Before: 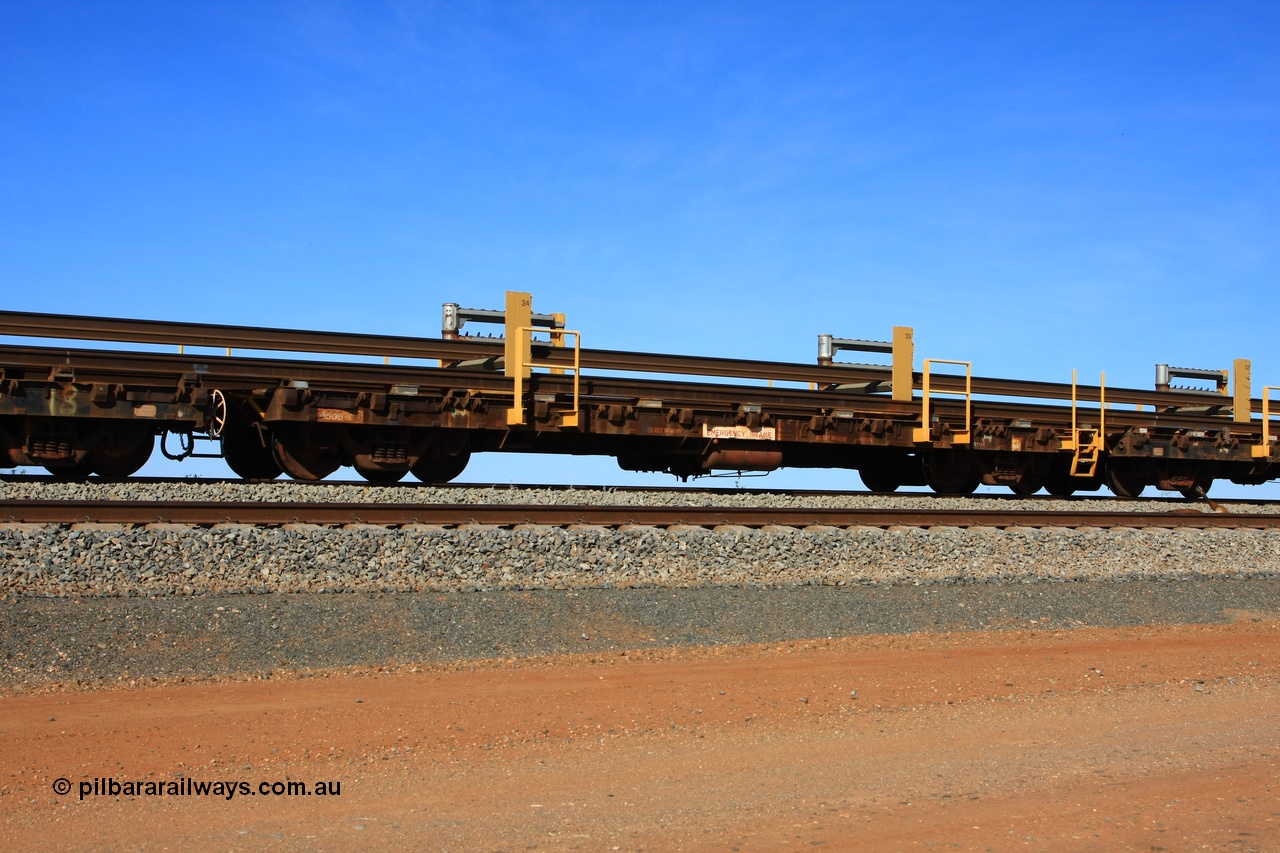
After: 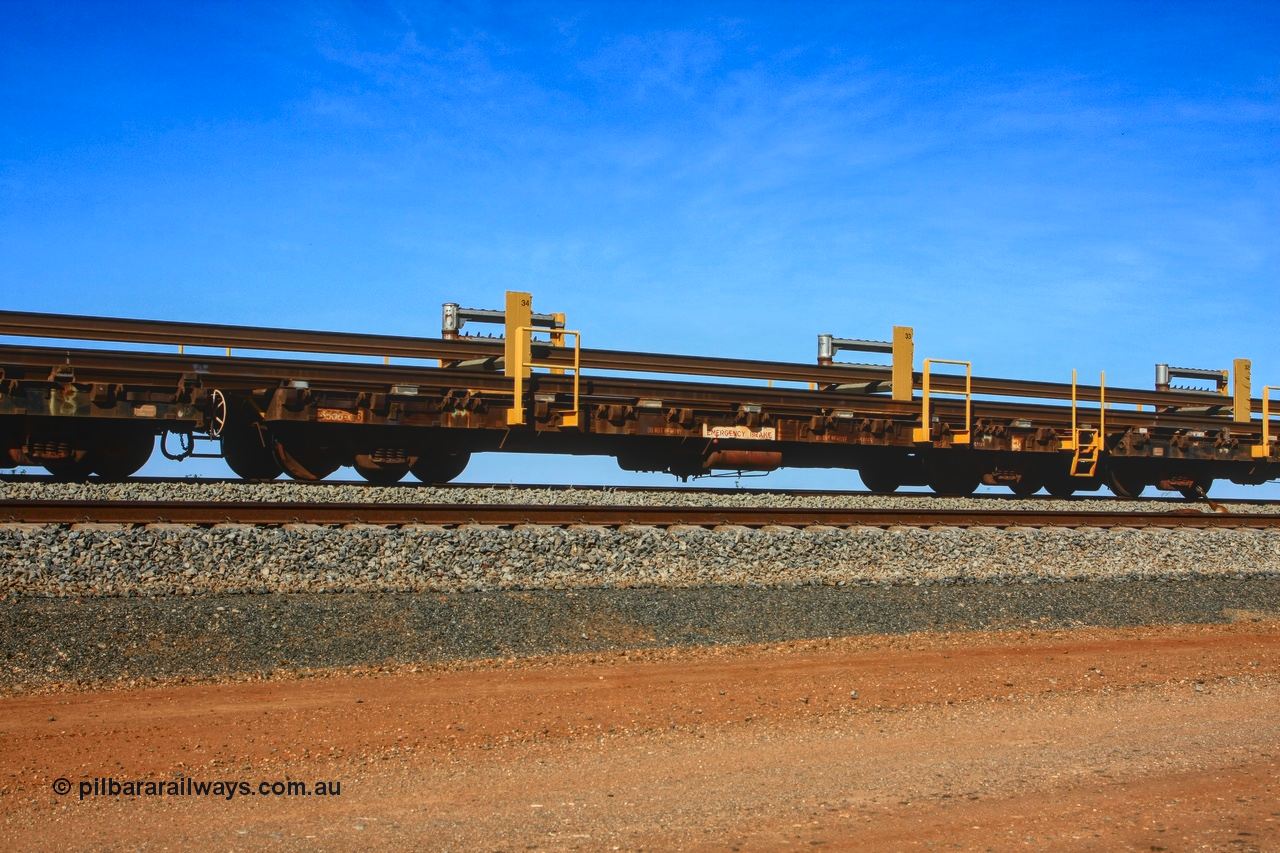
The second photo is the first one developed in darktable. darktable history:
contrast brightness saturation: contrast 0.2, brightness -0.11, saturation 0.1
local contrast: highlights 66%, shadows 33%, detail 166%, midtone range 0.2
